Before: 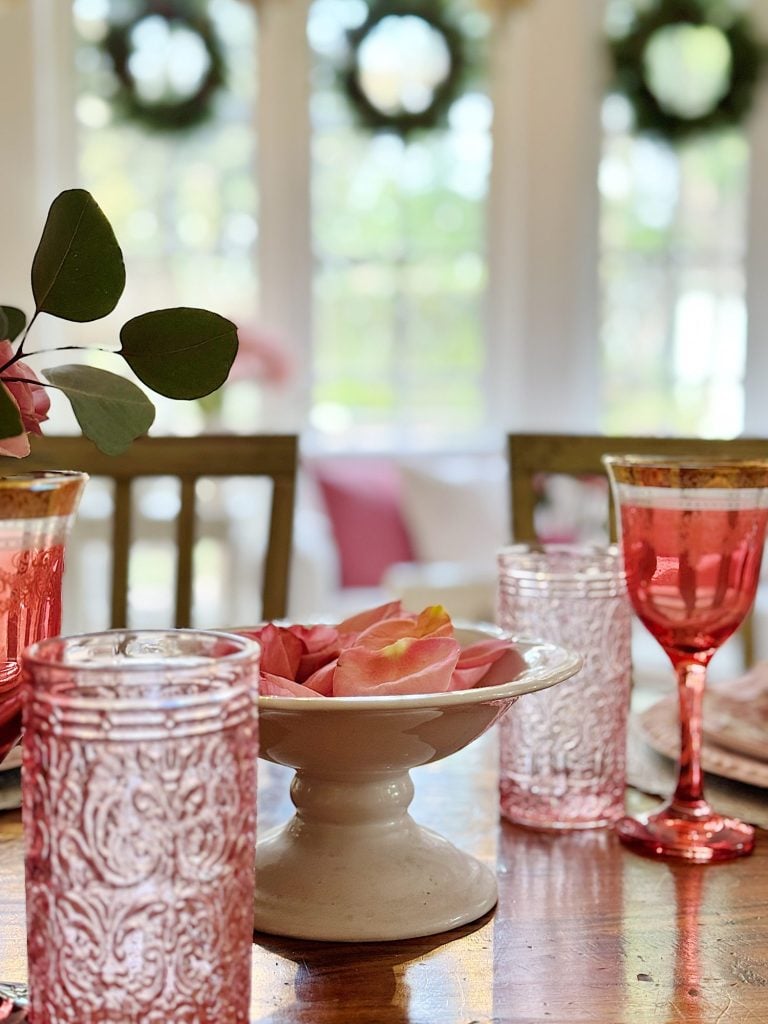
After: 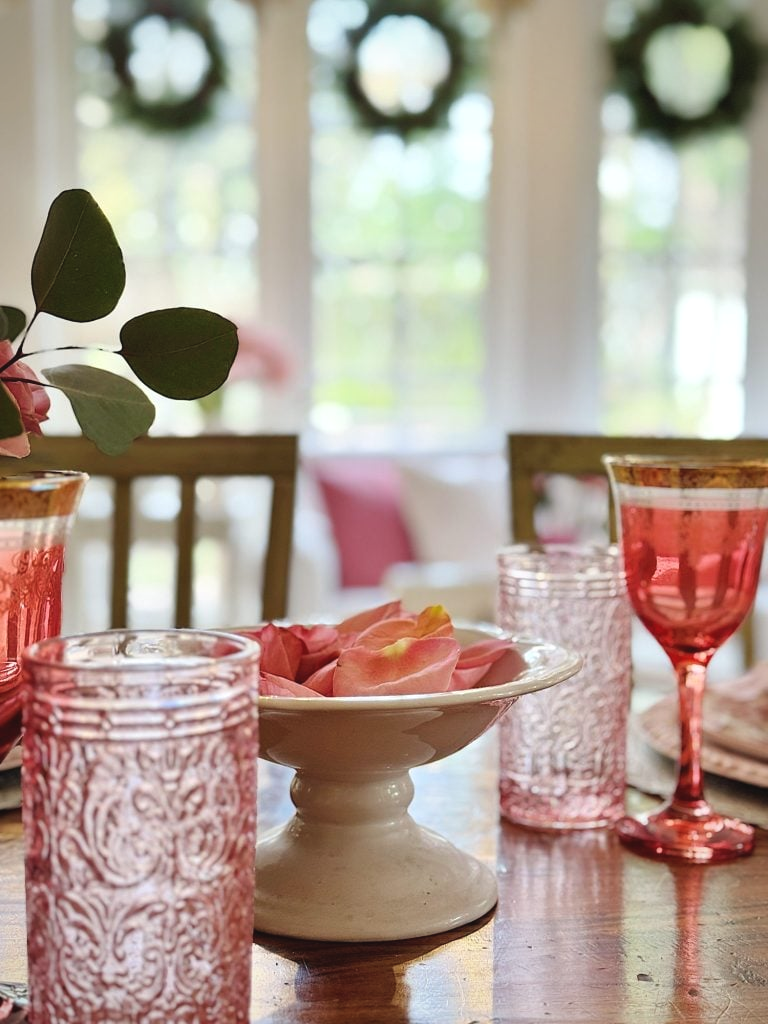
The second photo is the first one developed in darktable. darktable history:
vignetting: fall-off radius 61.12%, brightness -0.404, saturation -0.297
exposure: black level correction -0.005, exposure 0.052 EV, compensate exposure bias true, compensate highlight preservation false
